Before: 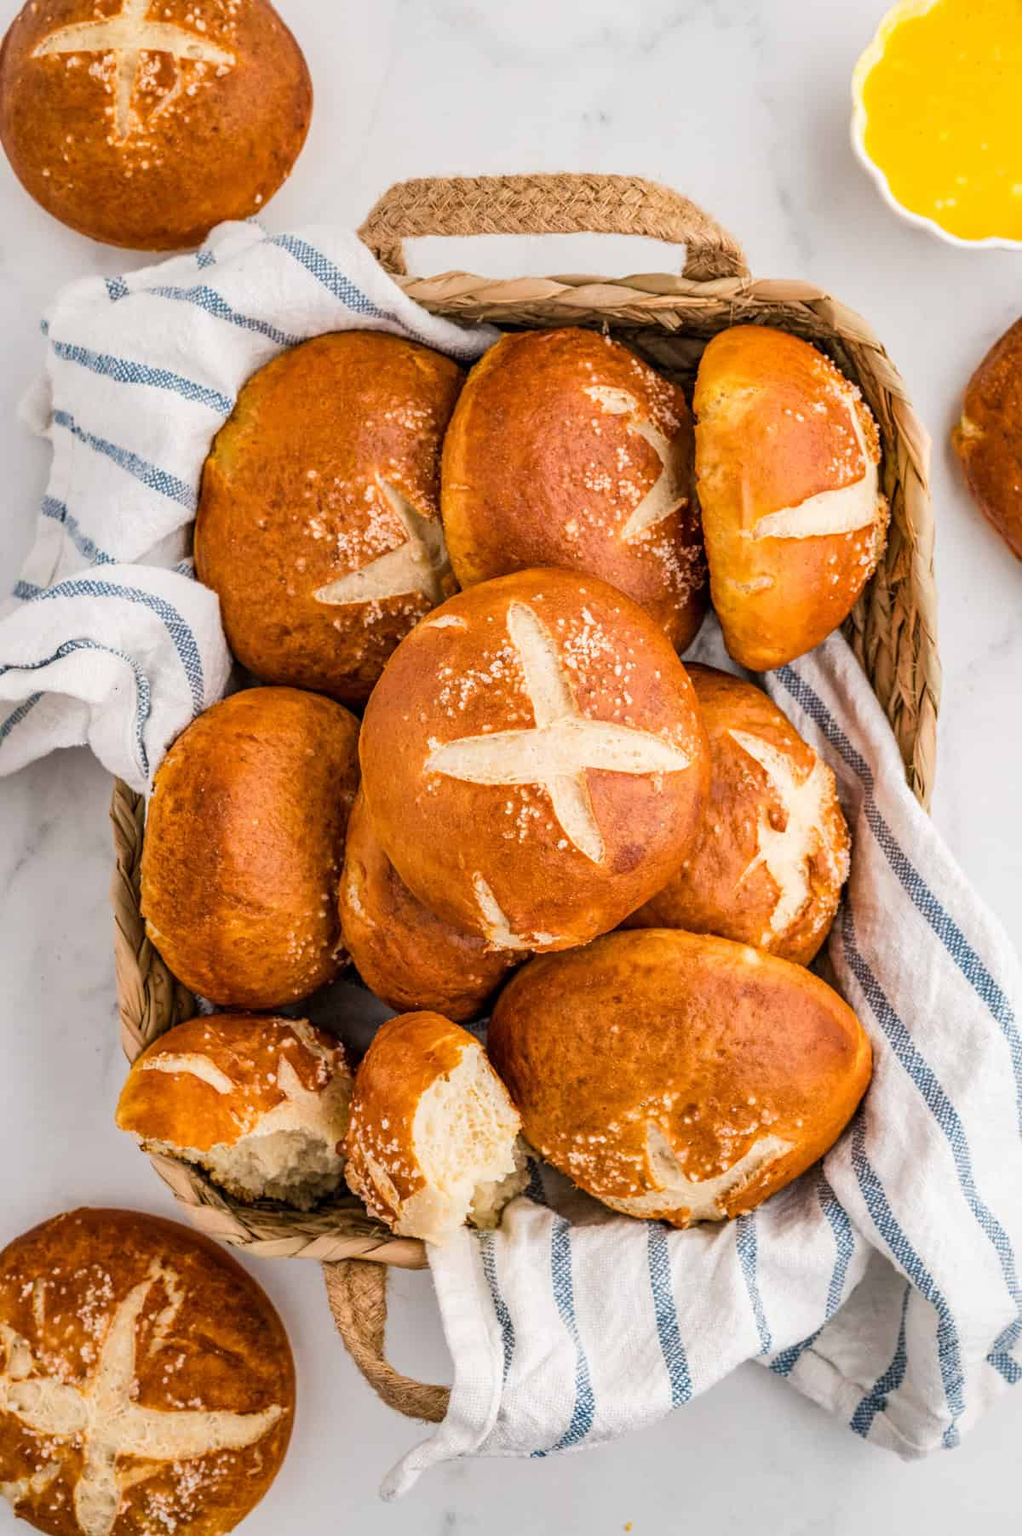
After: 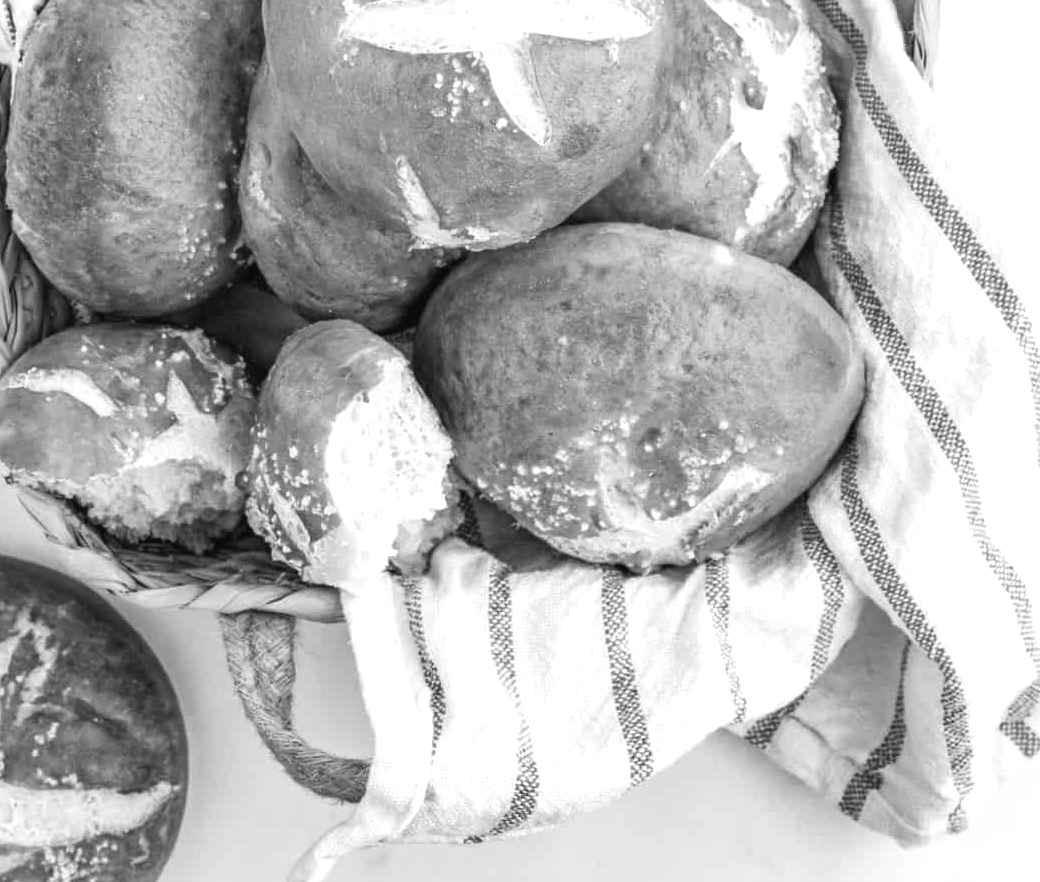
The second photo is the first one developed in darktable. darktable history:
monochrome: a -6.99, b 35.61, size 1.4
color correction: highlights a* -11.71, highlights b* -15.58
exposure: black level correction -0.002, exposure 0.54 EV, compensate highlight preservation false
crop and rotate: left 13.306%, top 48.129%, bottom 2.928%
